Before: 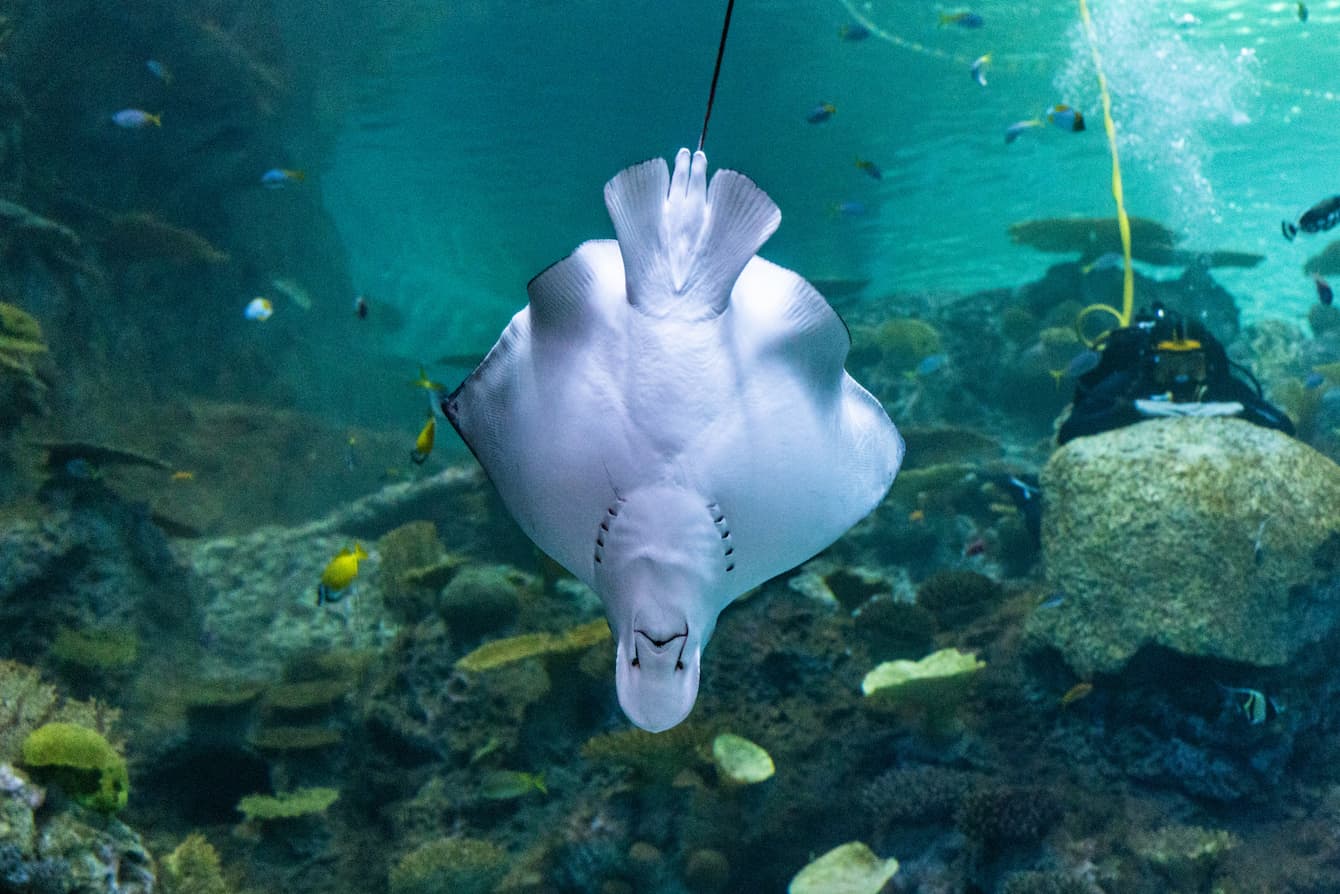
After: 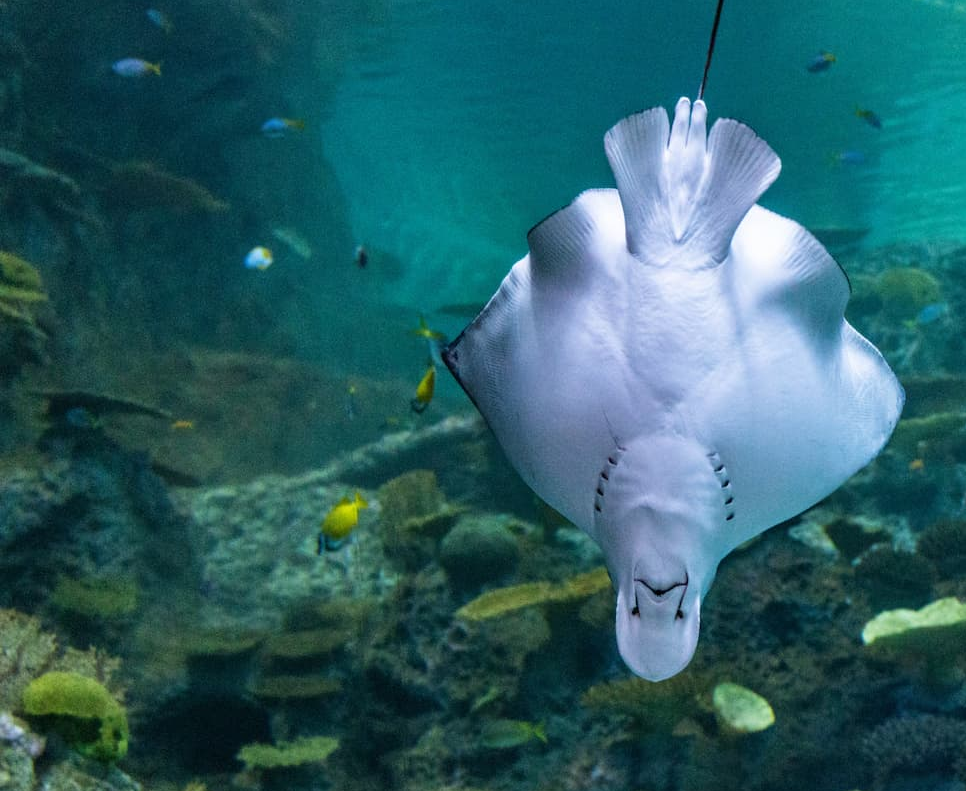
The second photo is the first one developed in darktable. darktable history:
crop: top 5.811%, right 27.857%, bottom 5.615%
